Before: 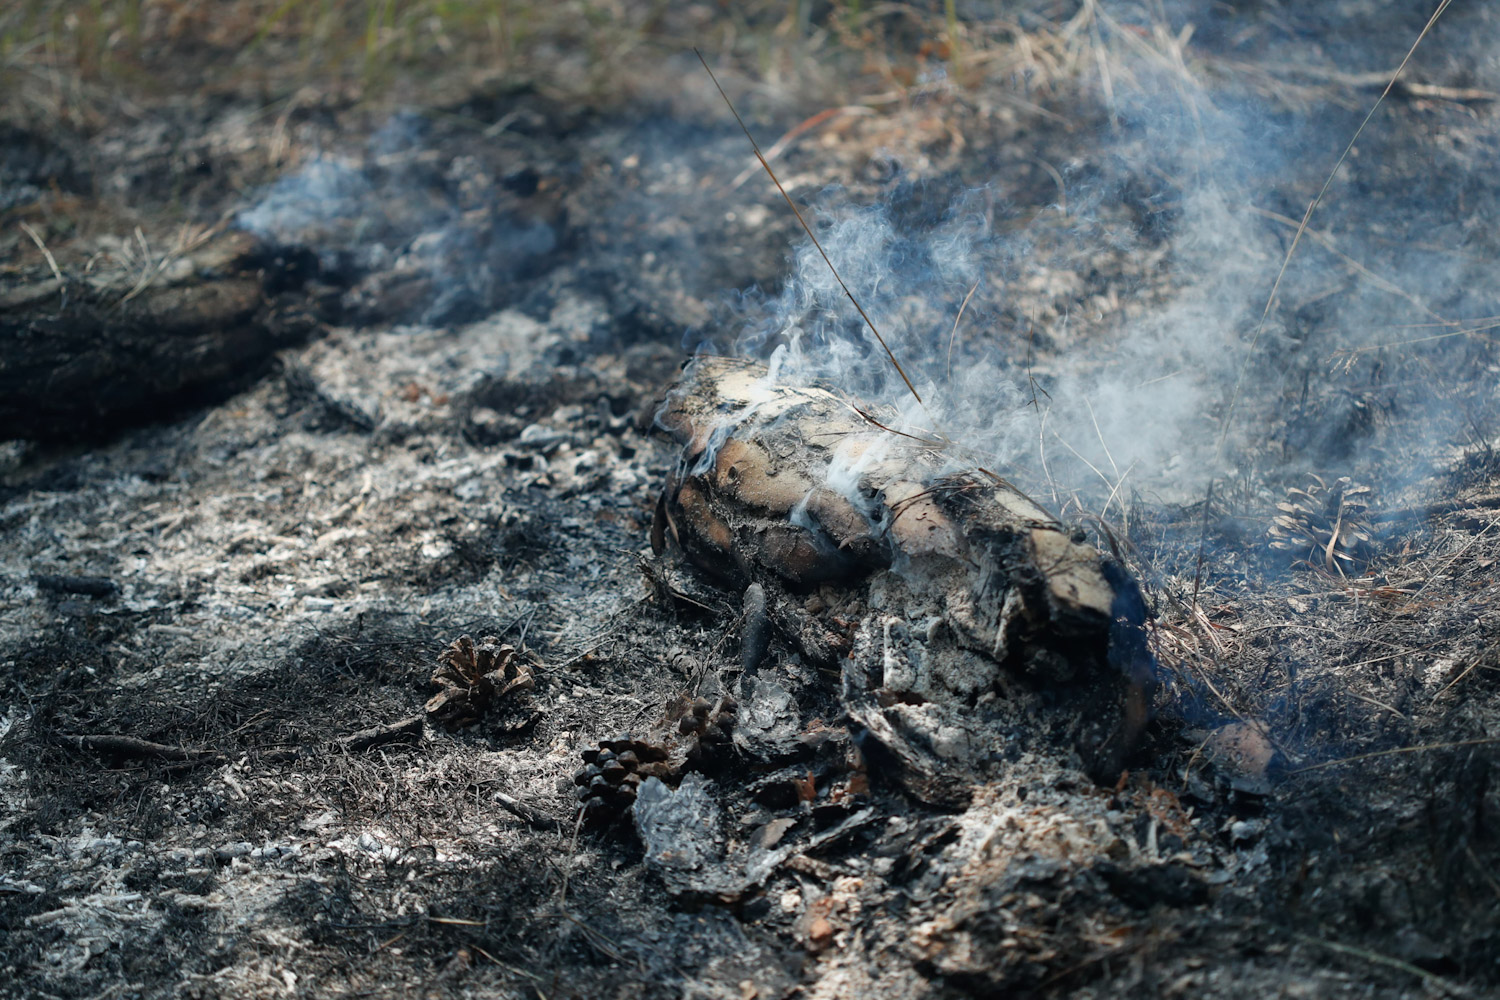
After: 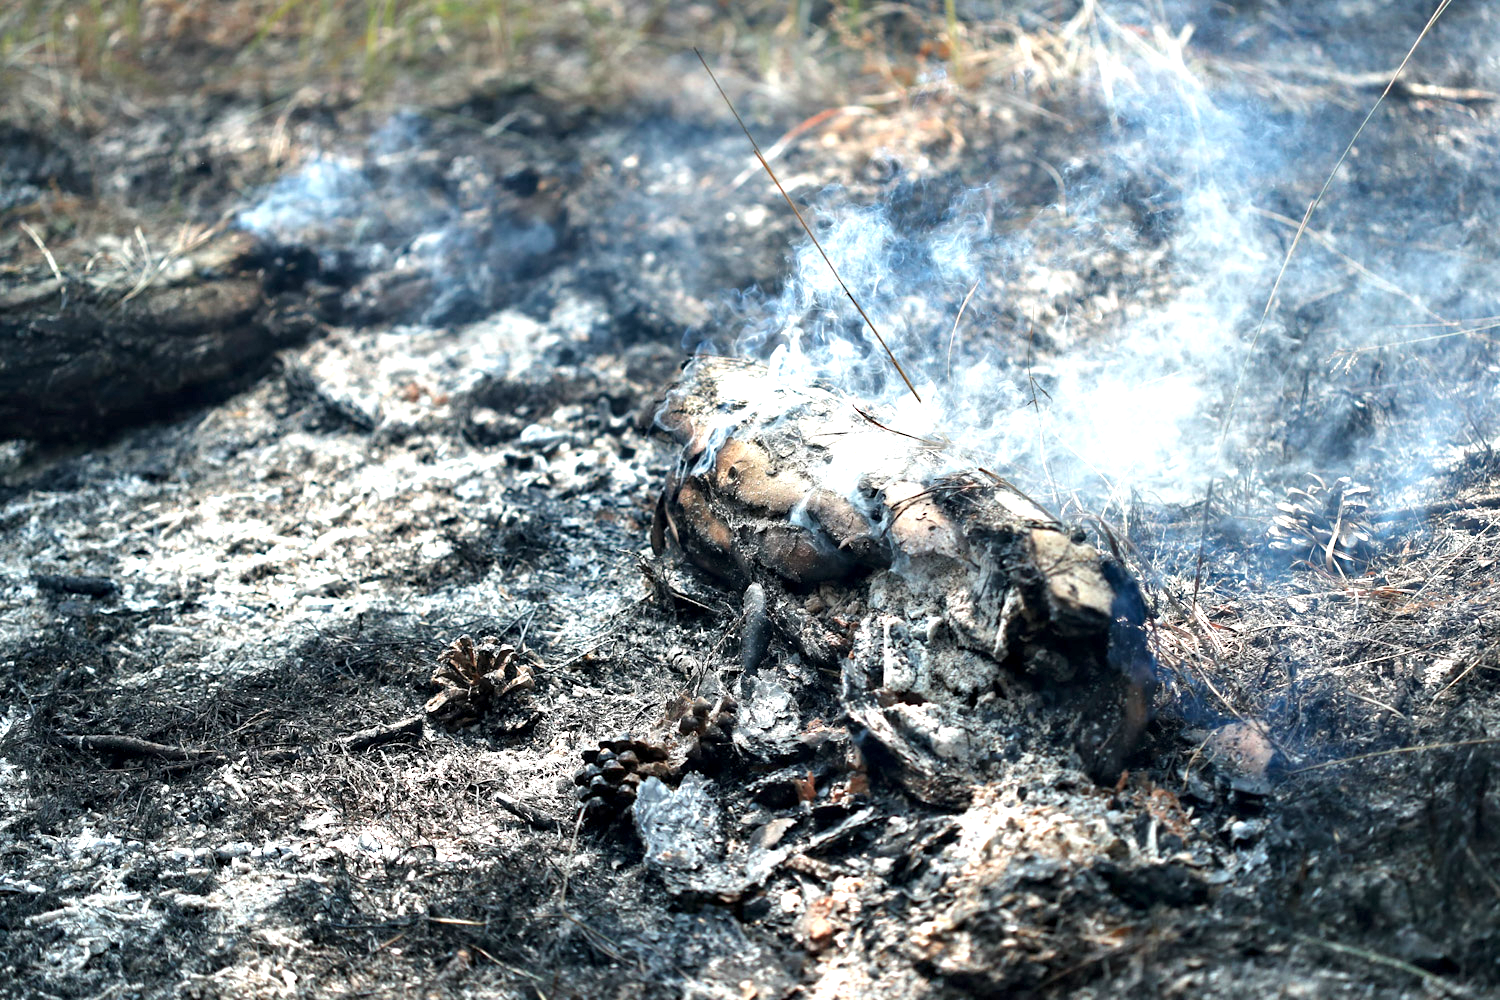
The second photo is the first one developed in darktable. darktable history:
exposure: black level correction 0, exposure 1.2 EV, compensate exposure bias true, compensate highlight preservation false
contrast equalizer: y [[0.535, 0.543, 0.548, 0.548, 0.542, 0.532], [0.5 ×6], [0.5 ×6], [0 ×6], [0 ×6]]
sharpen: radius 2.883, amount 0.868, threshold 47.523
